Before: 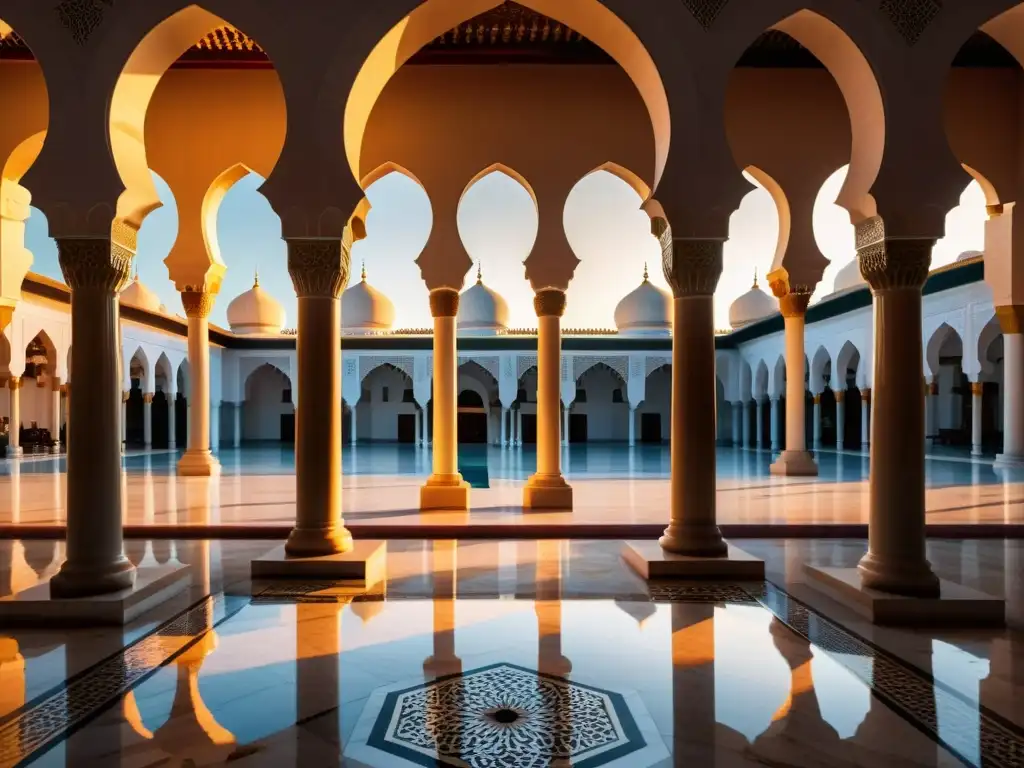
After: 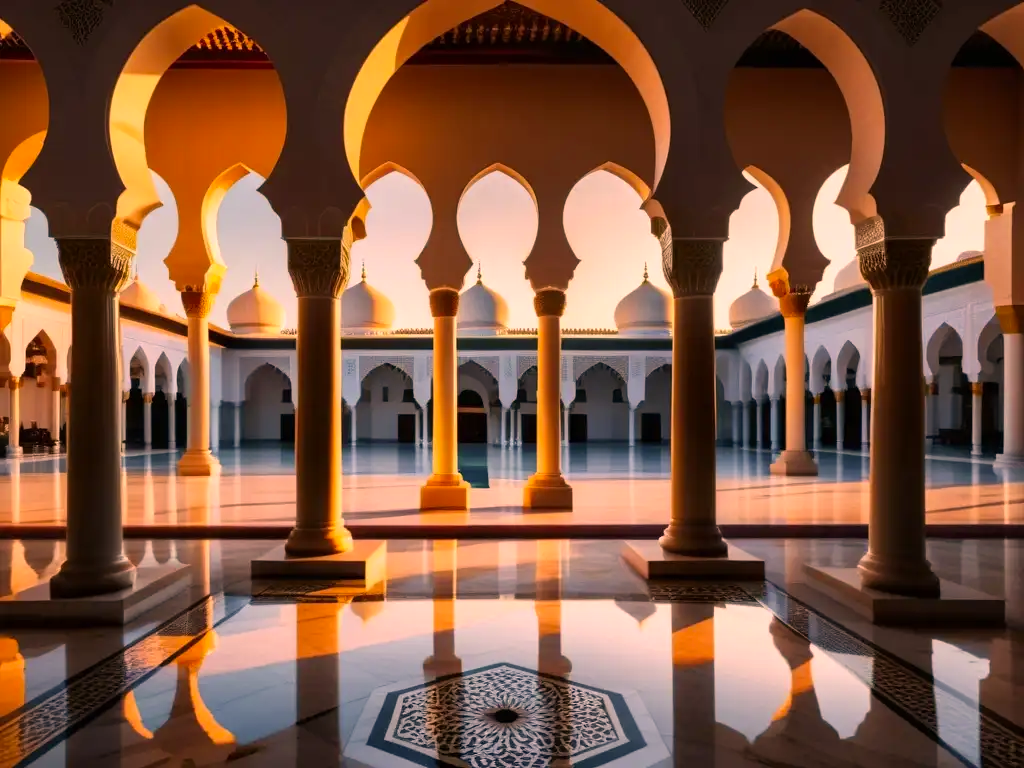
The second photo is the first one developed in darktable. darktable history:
color correction: highlights a* 21.16, highlights b* 19.61
white balance: red 0.988, blue 1.017
